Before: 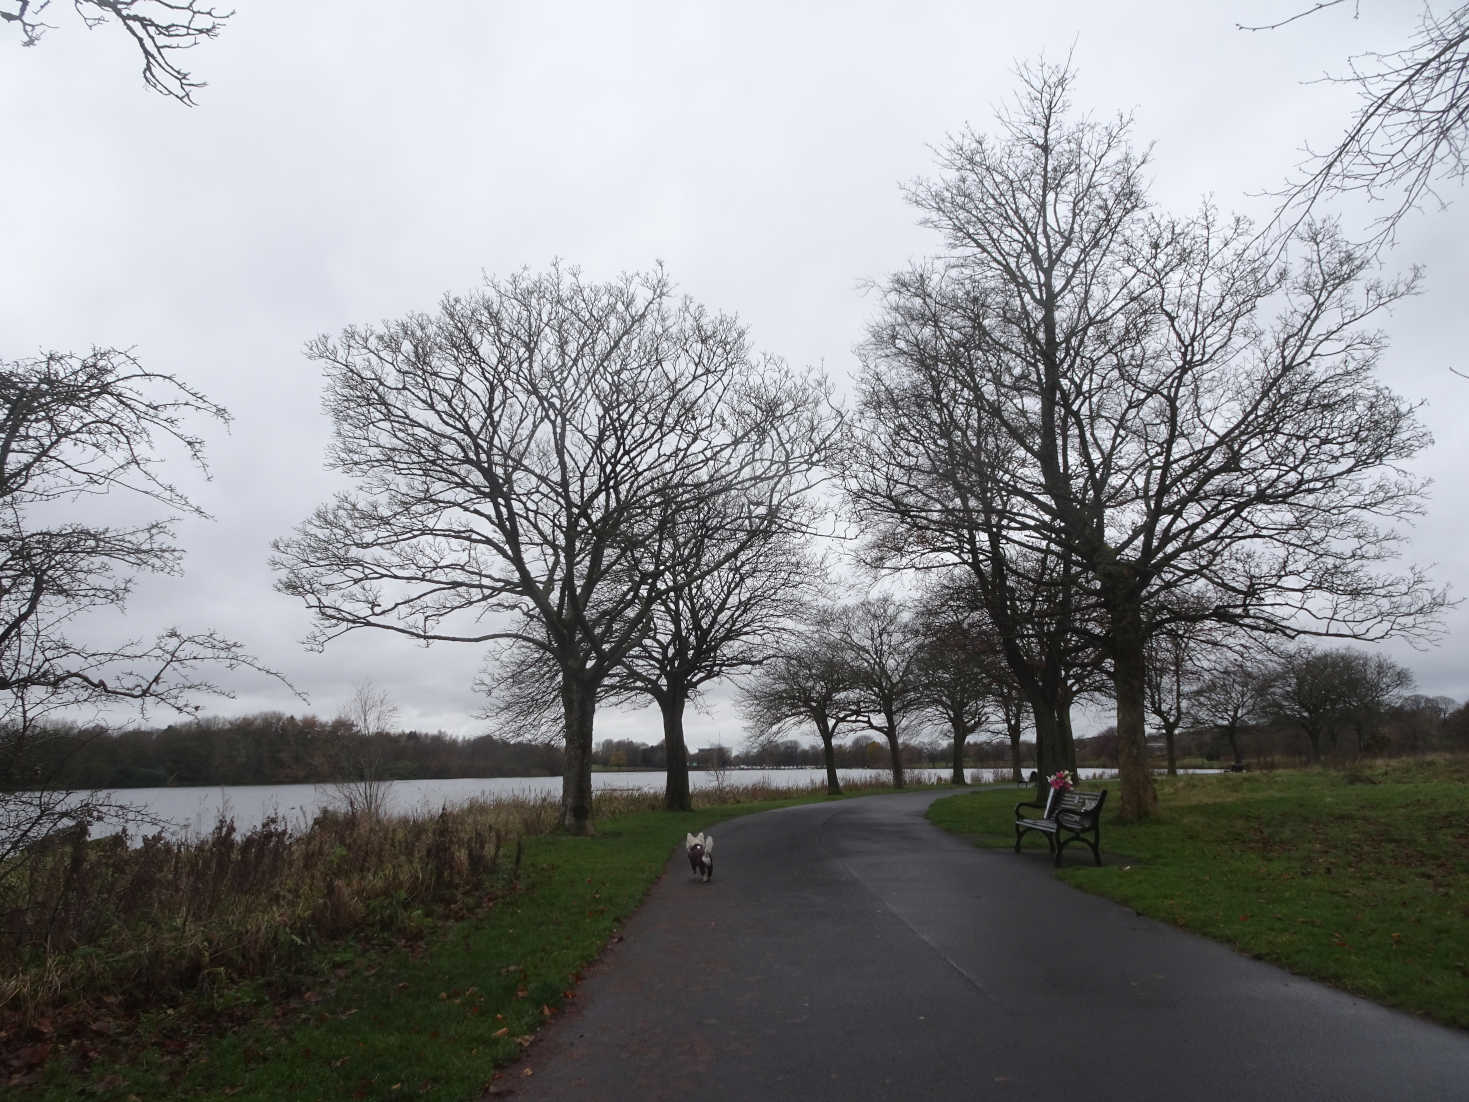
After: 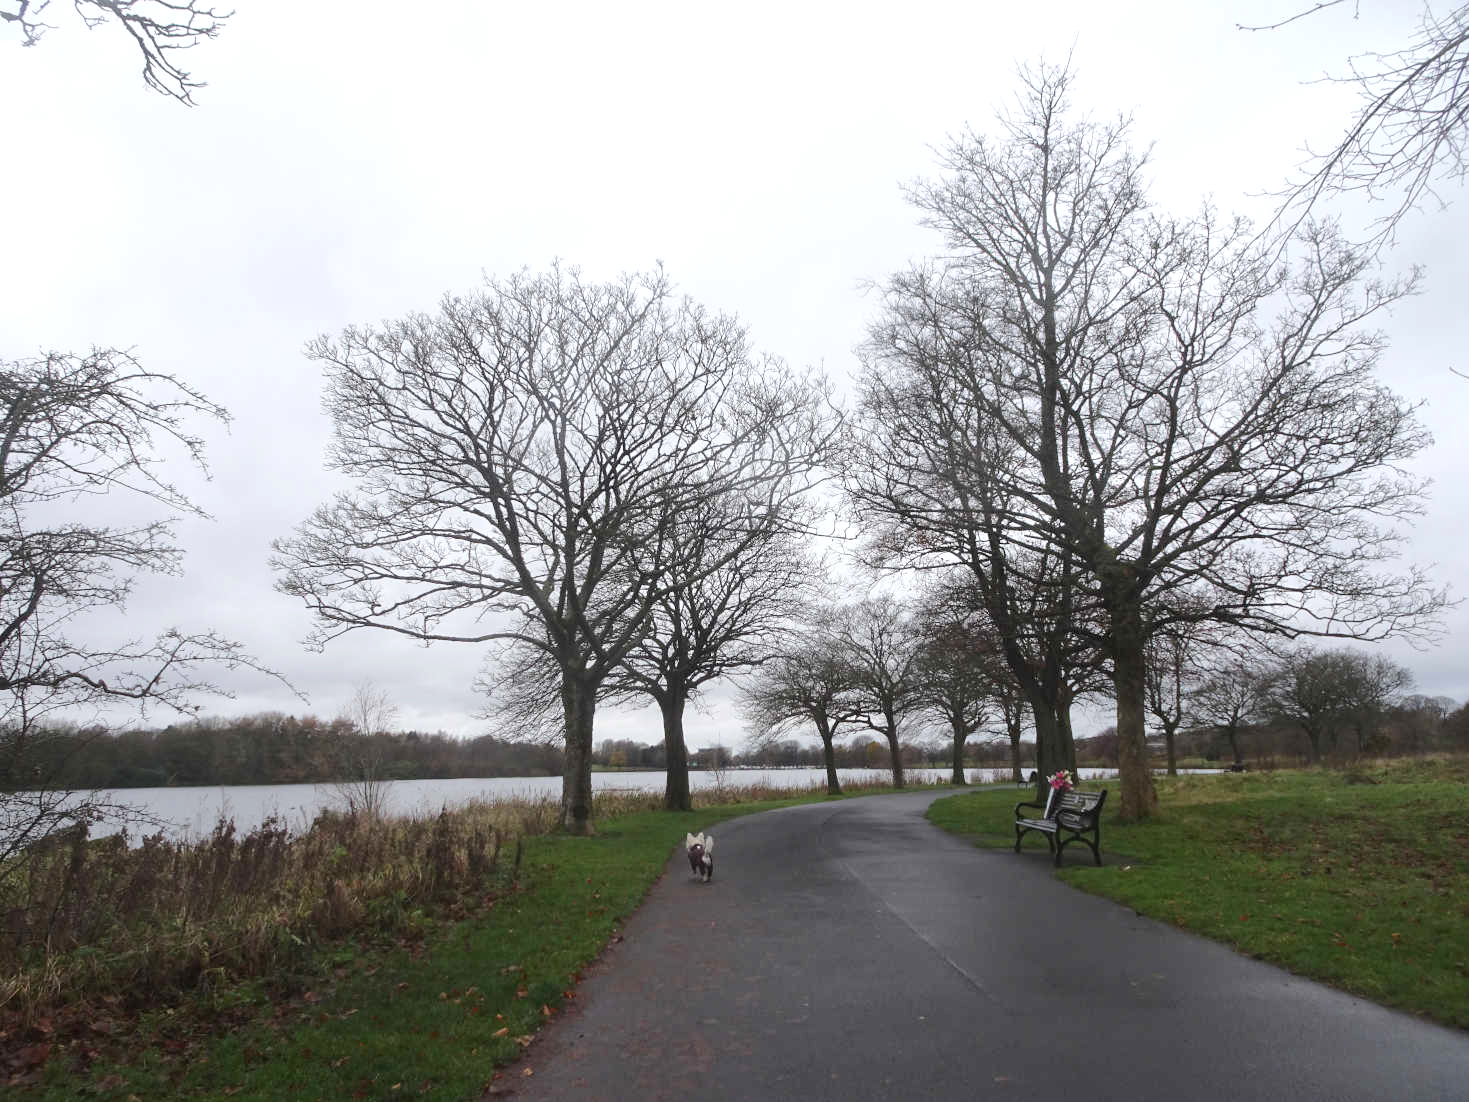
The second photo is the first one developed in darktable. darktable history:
tone equalizer: -8 EV 0.984 EV, -7 EV 0.997 EV, -6 EV 0.97 EV, -5 EV 1.01 EV, -4 EV 1.02 EV, -3 EV 0.726 EV, -2 EV 0.503 EV, -1 EV 0.253 EV, edges refinement/feathering 500, mask exposure compensation -1.57 EV, preserve details no
